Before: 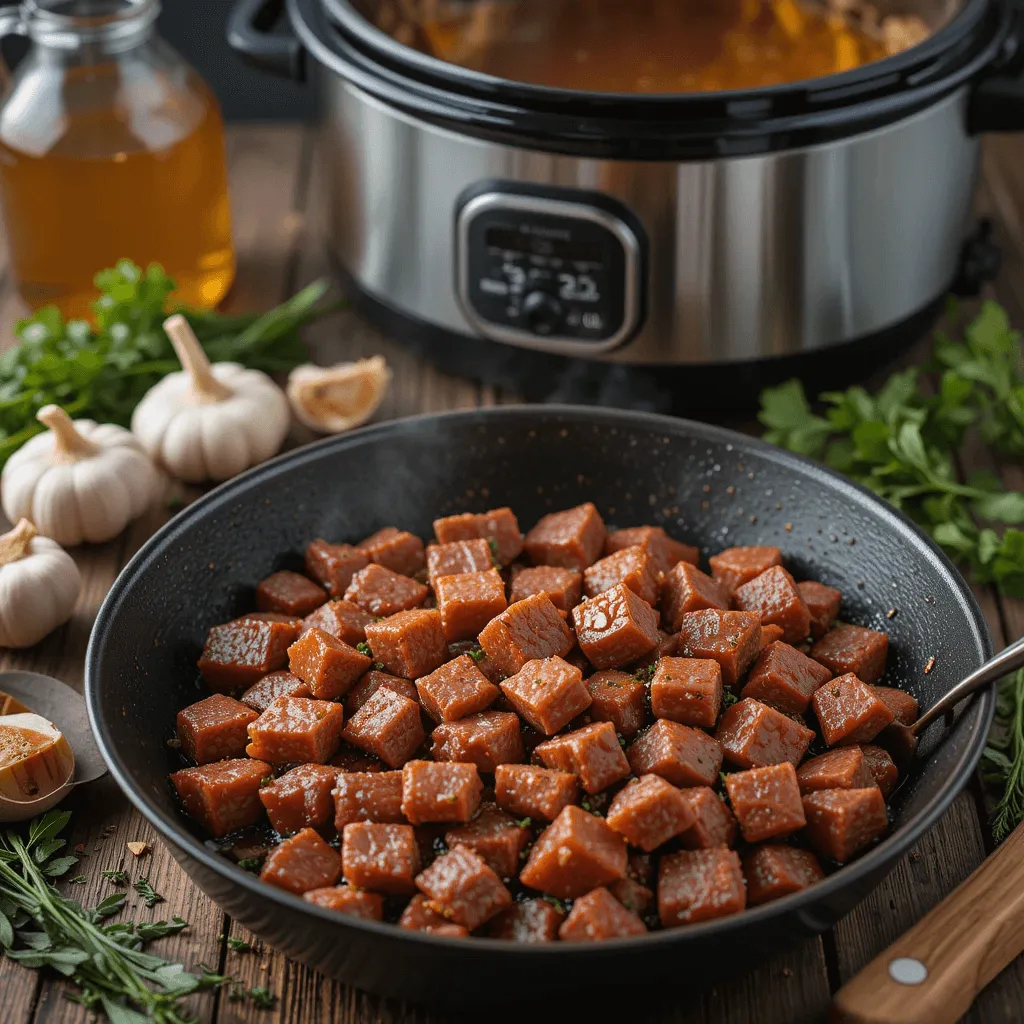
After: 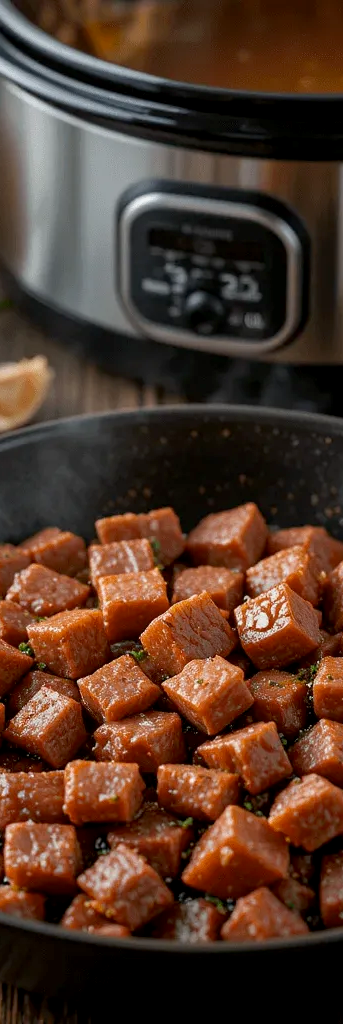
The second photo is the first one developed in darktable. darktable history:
crop: left 33.028%, right 33.465%
exposure: black level correction 0.005, exposure 0.016 EV, compensate highlight preservation false
